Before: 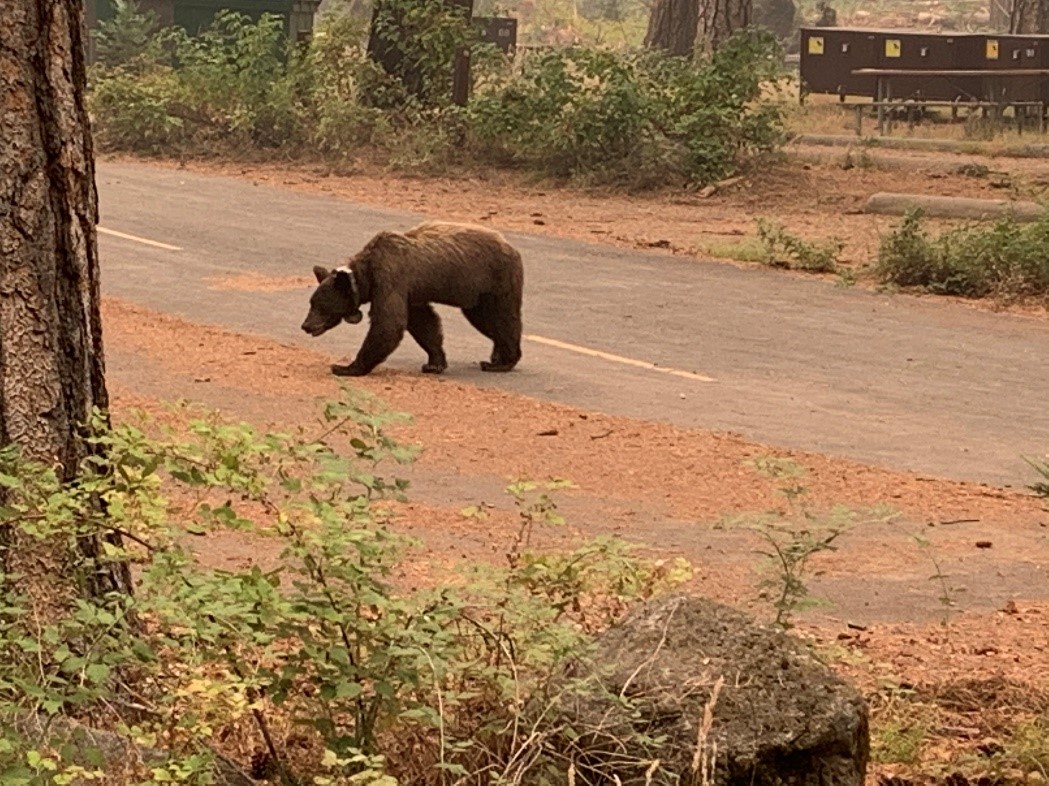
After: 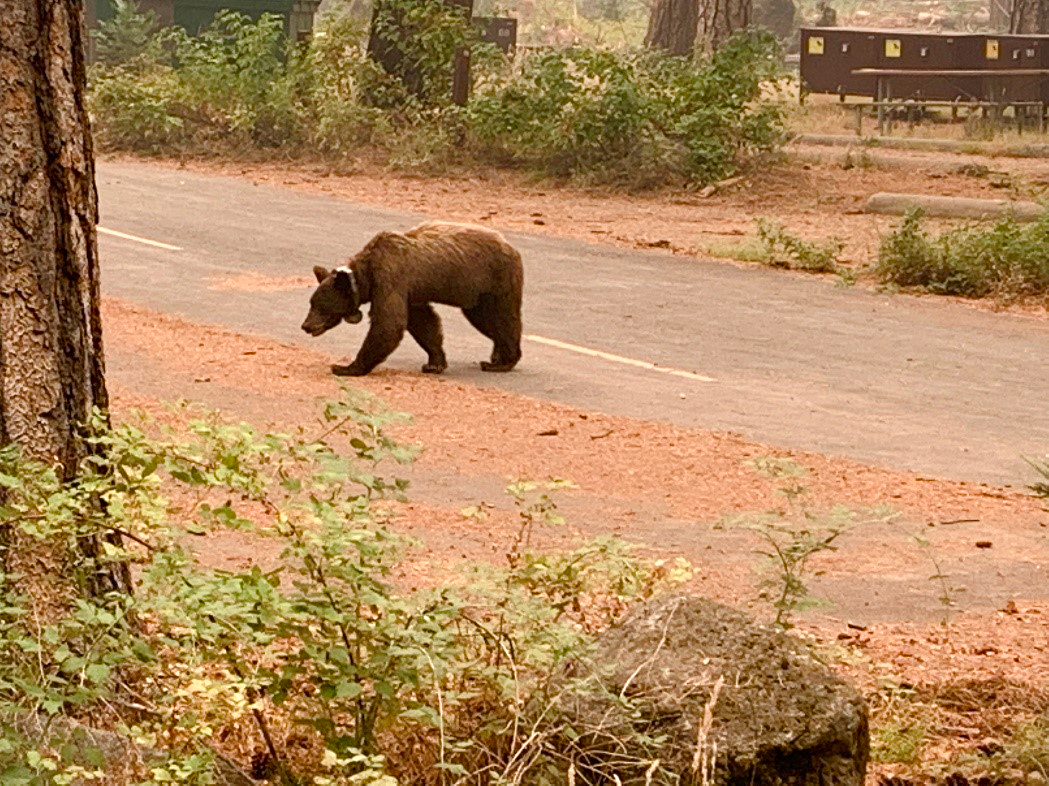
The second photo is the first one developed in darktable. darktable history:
color balance rgb: perceptual saturation grading › global saturation 20%, perceptual saturation grading › highlights -50%, perceptual saturation grading › shadows 30%, perceptual brilliance grading › global brilliance 10%, perceptual brilliance grading › shadows 15%
vignetting: fall-off start 100%, fall-off radius 71%, brightness -0.434, saturation -0.2, width/height ratio 1.178, dithering 8-bit output, unbound false
